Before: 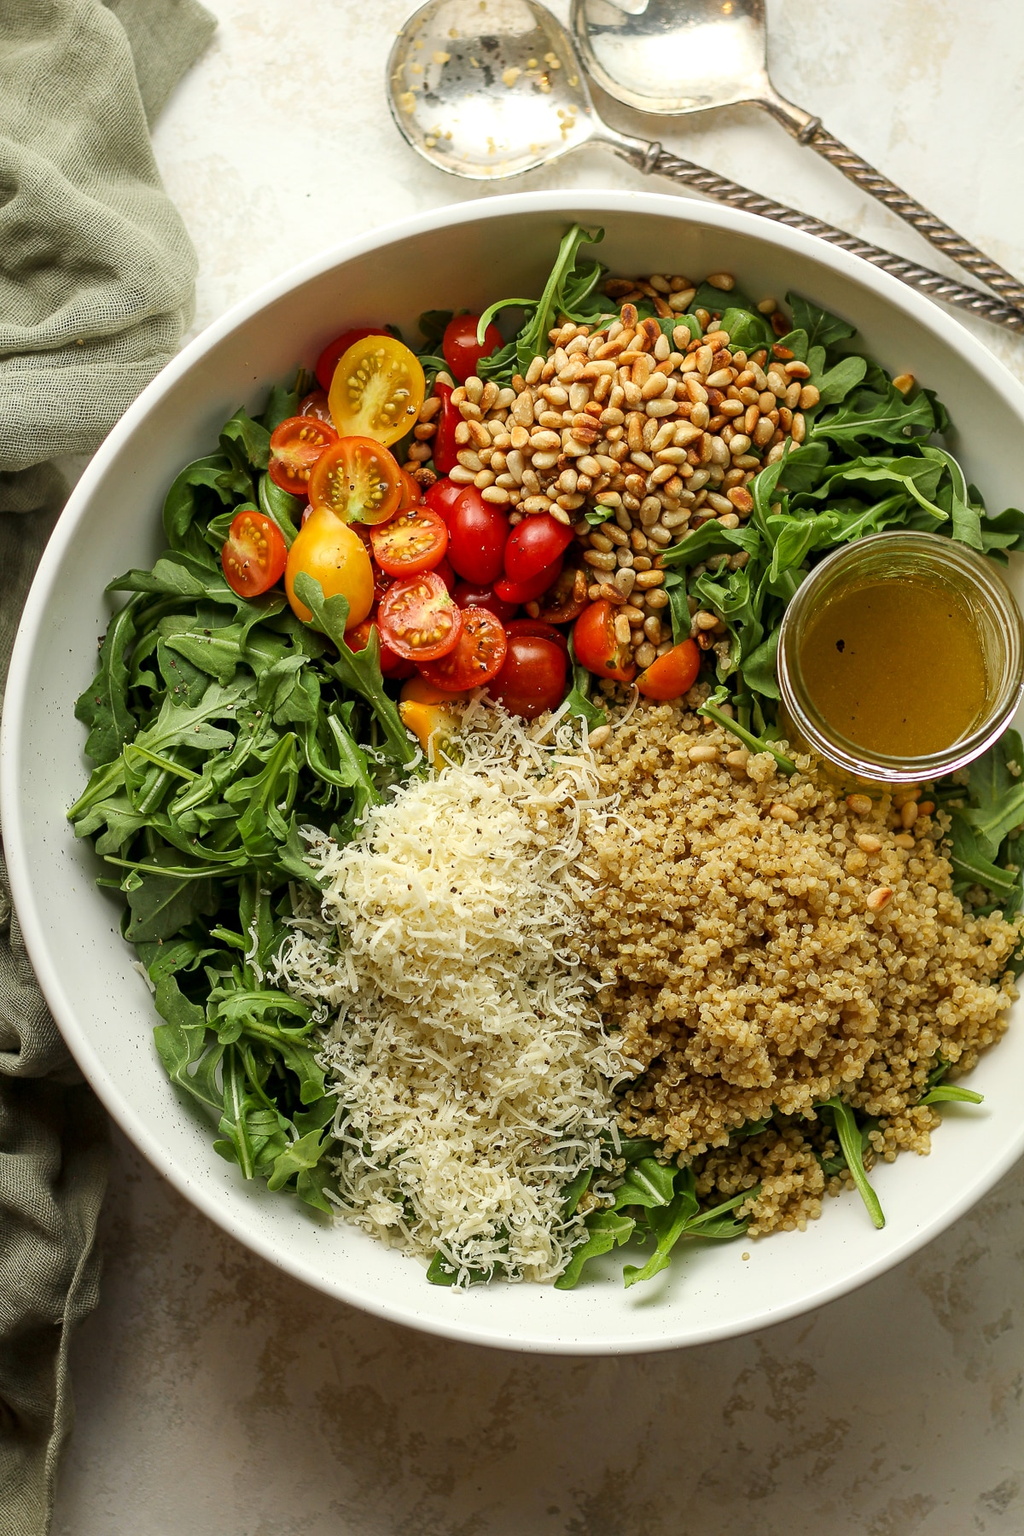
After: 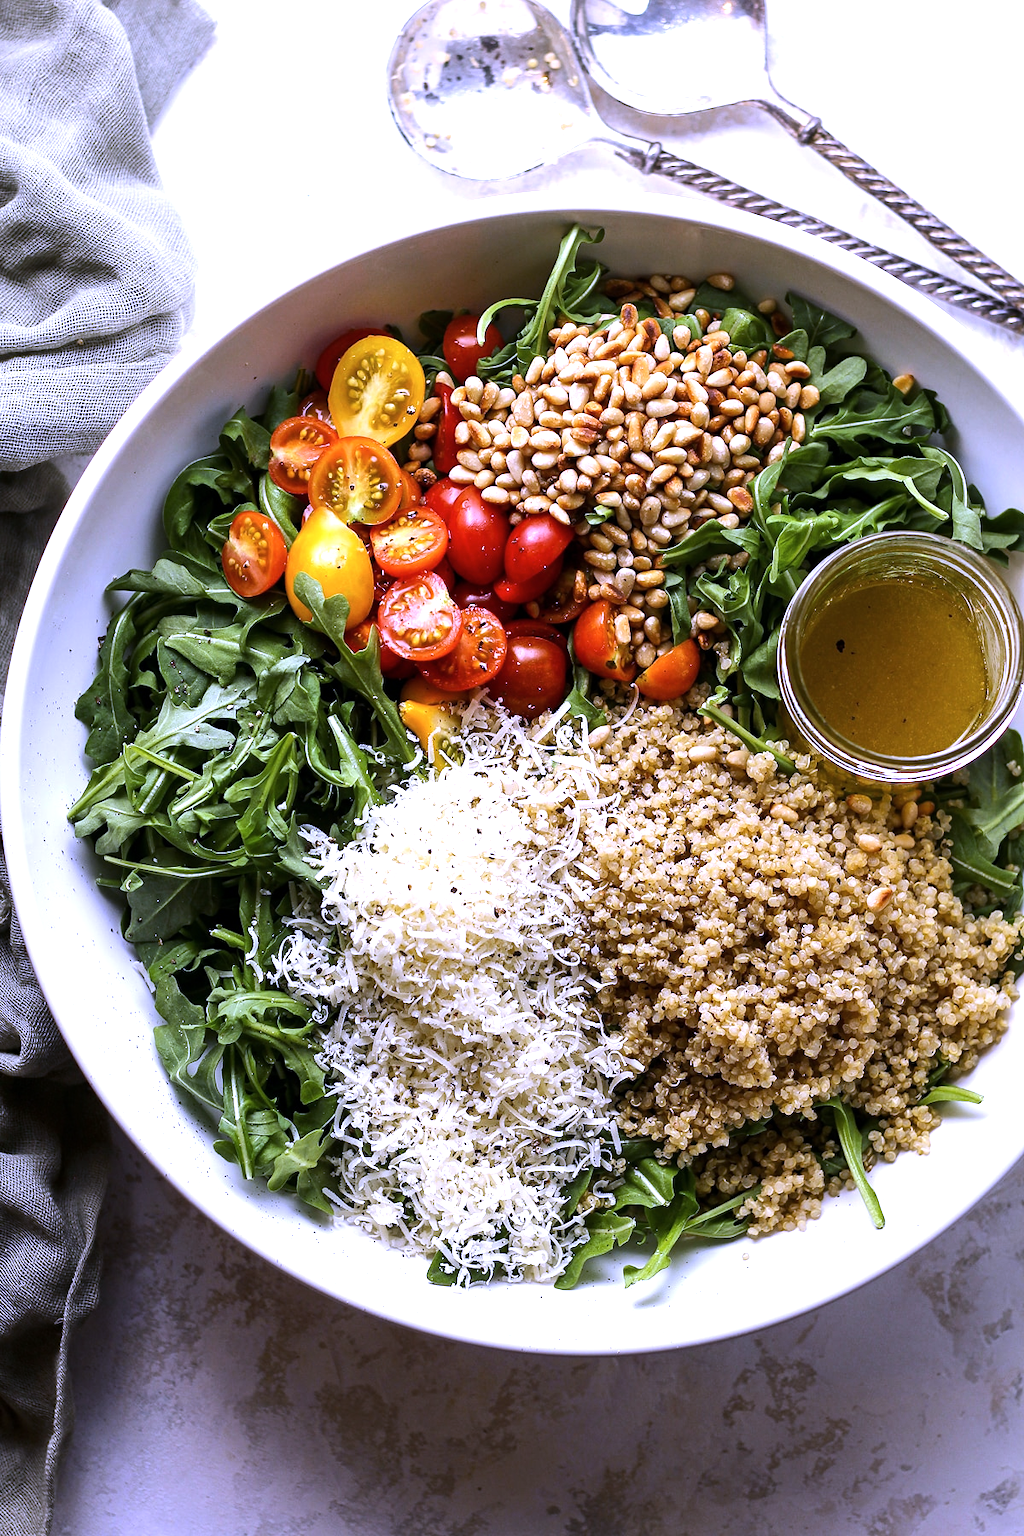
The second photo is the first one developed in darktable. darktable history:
contrast brightness saturation: saturation -0.05
white balance: red 0.98, blue 1.61
tone equalizer: -8 EV -0.75 EV, -7 EV -0.7 EV, -6 EV -0.6 EV, -5 EV -0.4 EV, -3 EV 0.4 EV, -2 EV 0.6 EV, -1 EV 0.7 EV, +0 EV 0.75 EV, edges refinement/feathering 500, mask exposure compensation -1.57 EV, preserve details no
